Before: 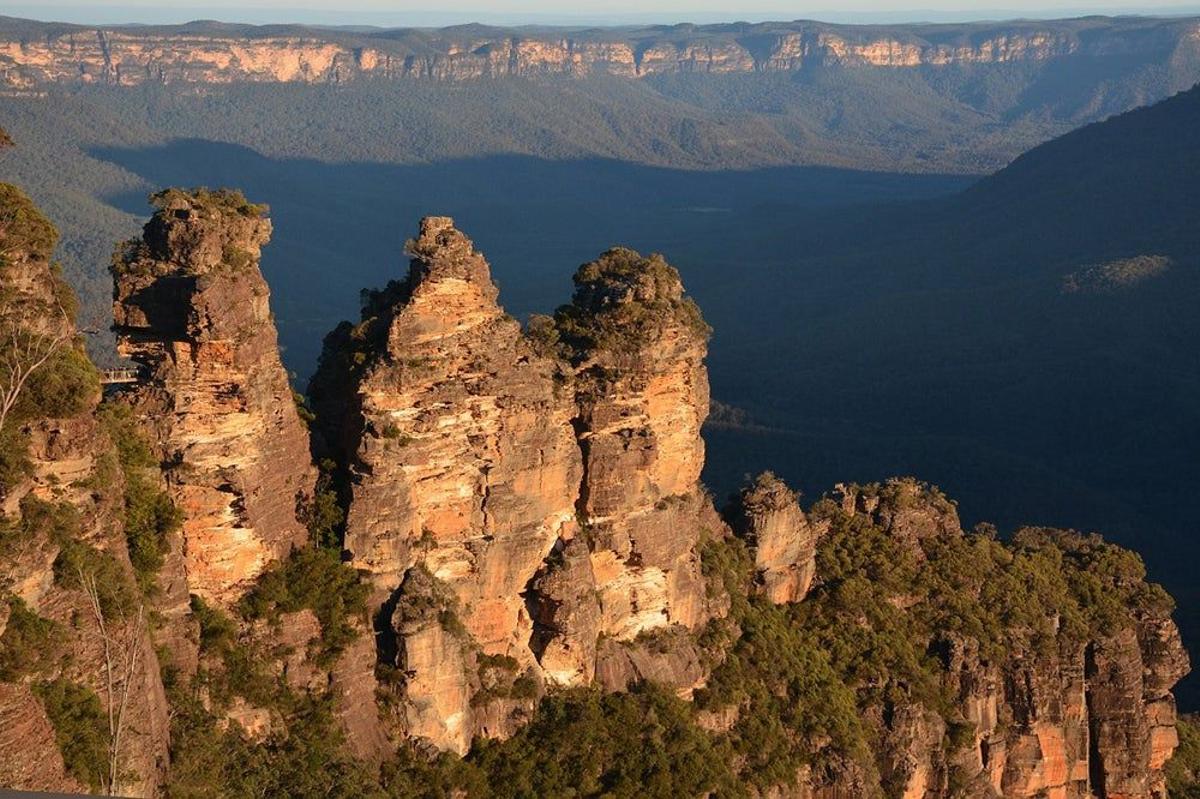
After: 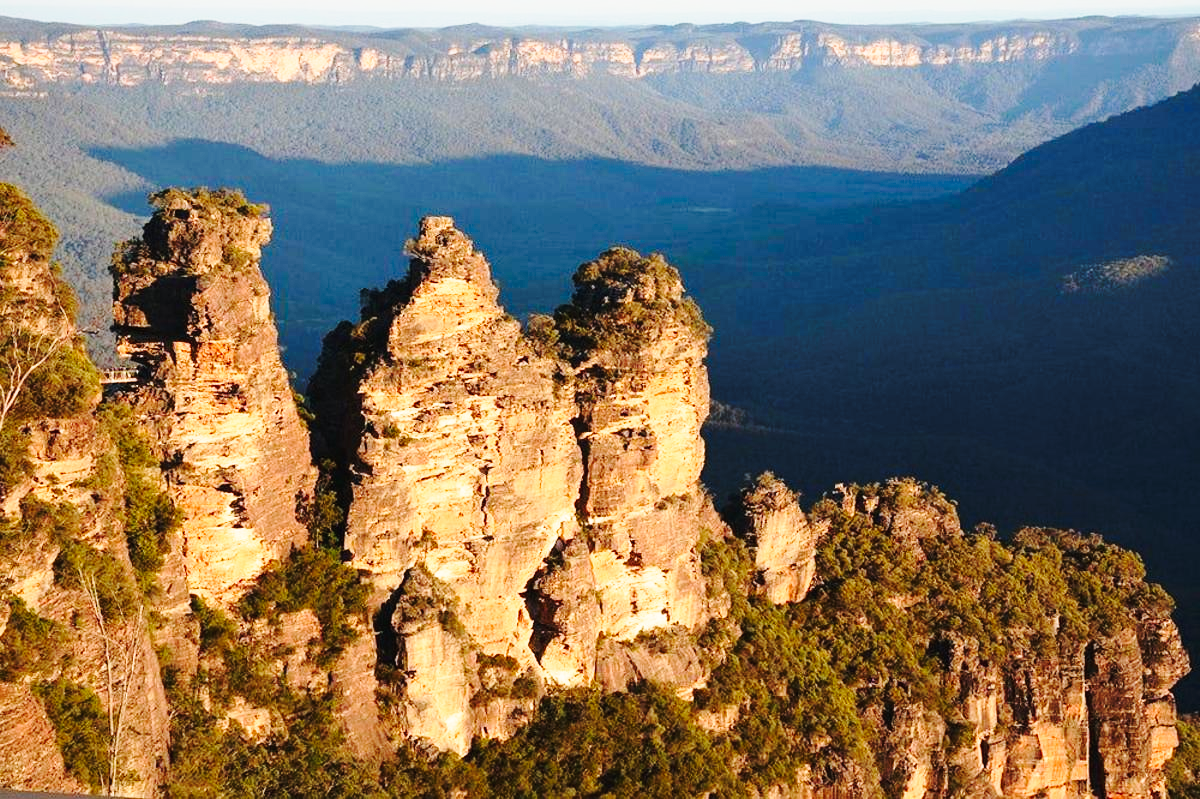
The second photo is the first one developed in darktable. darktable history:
tone curve: curves: ch0 [(0, 0) (0.003, 0.019) (0.011, 0.022) (0.025, 0.03) (0.044, 0.049) (0.069, 0.08) (0.1, 0.111) (0.136, 0.144) (0.177, 0.189) (0.224, 0.23) (0.277, 0.285) (0.335, 0.356) (0.399, 0.428) (0.468, 0.511) (0.543, 0.597) (0.623, 0.682) (0.709, 0.773) (0.801, 0.865) (0.898, 0.945) (1, 1)], preserve colors none
base curve: curves: ch0 [(0, 0) (0.028, 0.03) (0.121, 0.232) (0.46, 0.748) (0.859, 0.968) (1, 1)], preserve colors none
